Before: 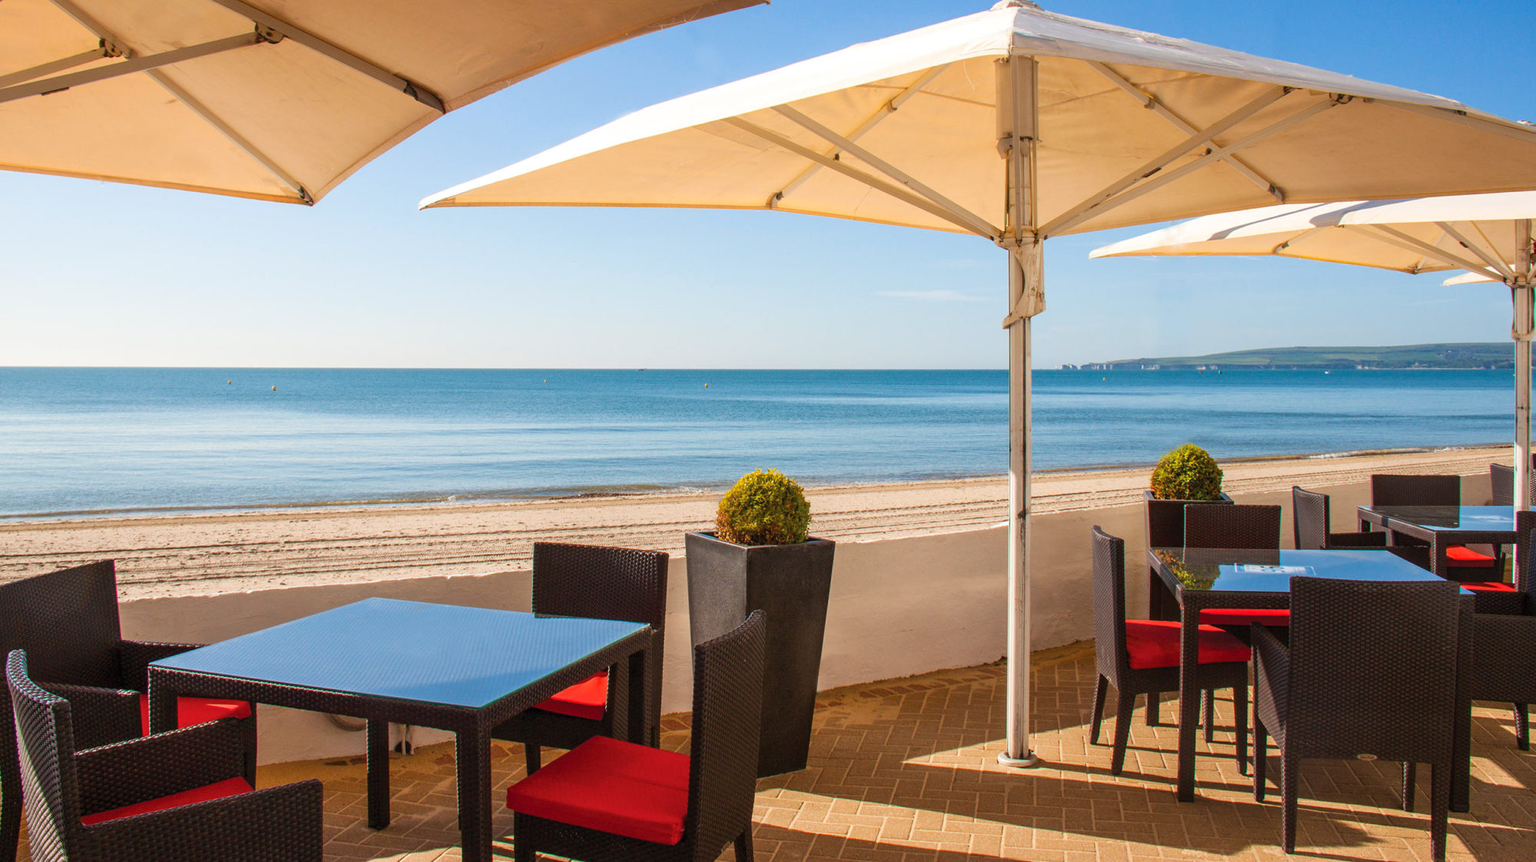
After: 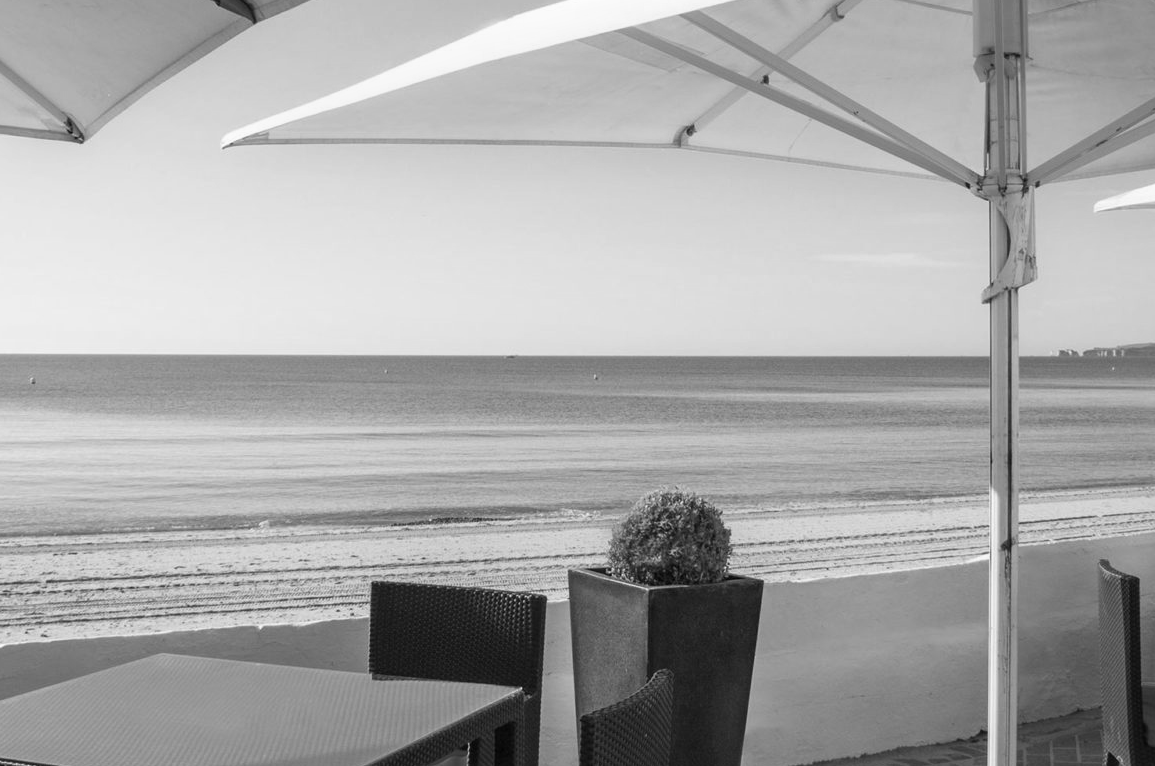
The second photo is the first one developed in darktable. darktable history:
crop: left 16.202%, top 11.208%, right 26.045%, bottom 20.557%
contrast brightness saturation: contrast 0.06, brightness -0.01, saturation -0.23
monochrome: a -11.7, b 1.62, size 0.5, highlights 0.38
